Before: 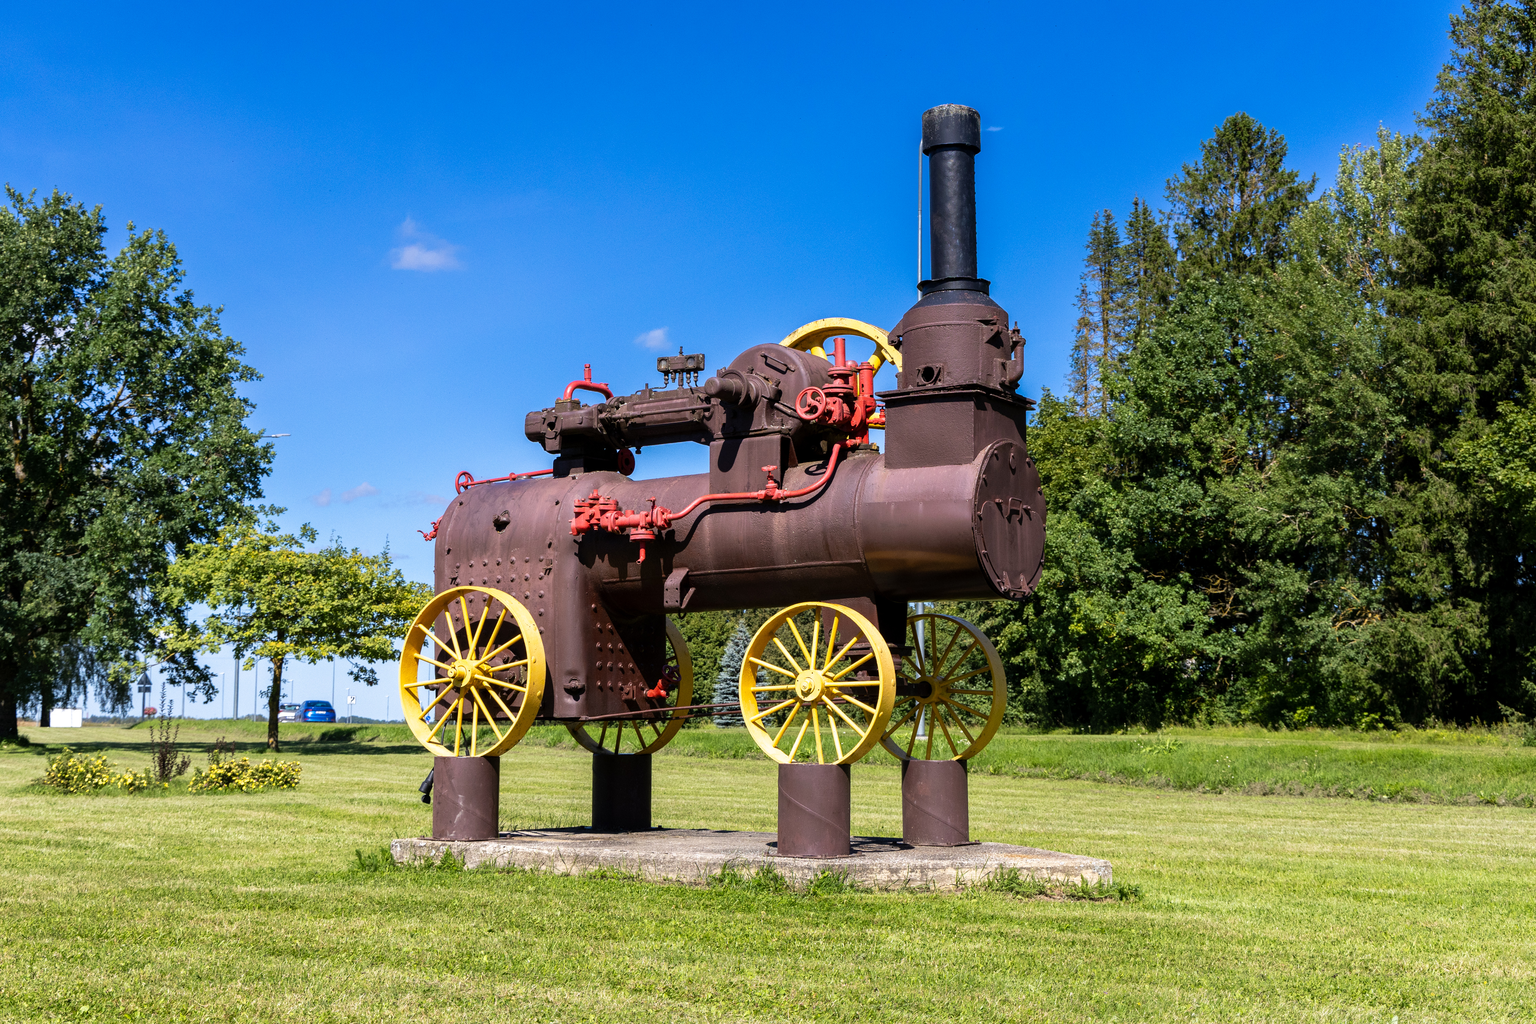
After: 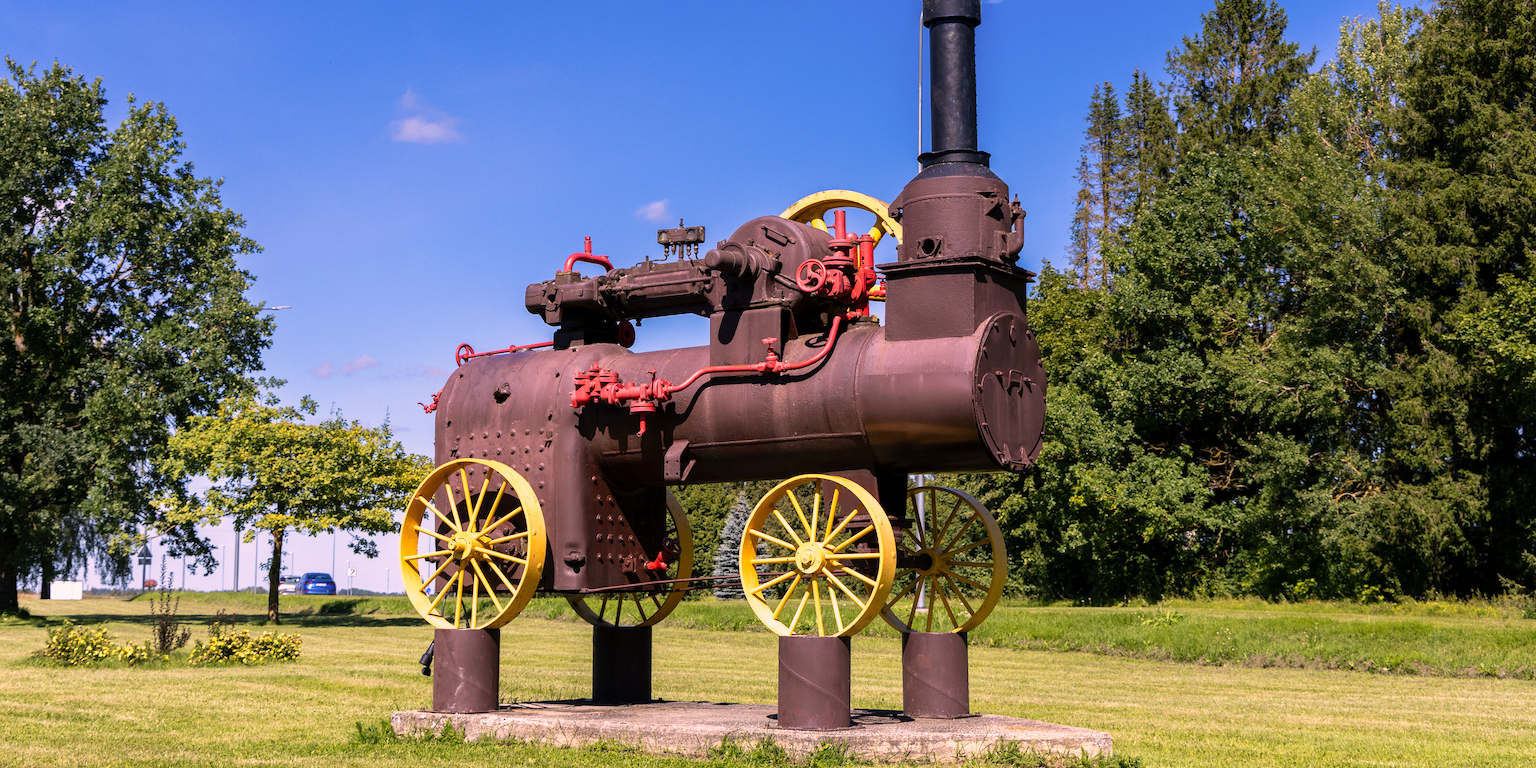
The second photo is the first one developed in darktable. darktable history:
crop and rotate: top 12.52%, bottom 12.417%
color correction: highlights a* 14.54, highlights b* 4.85
color balance rgb: perceptual saturation grading › global saturation -0.148%
